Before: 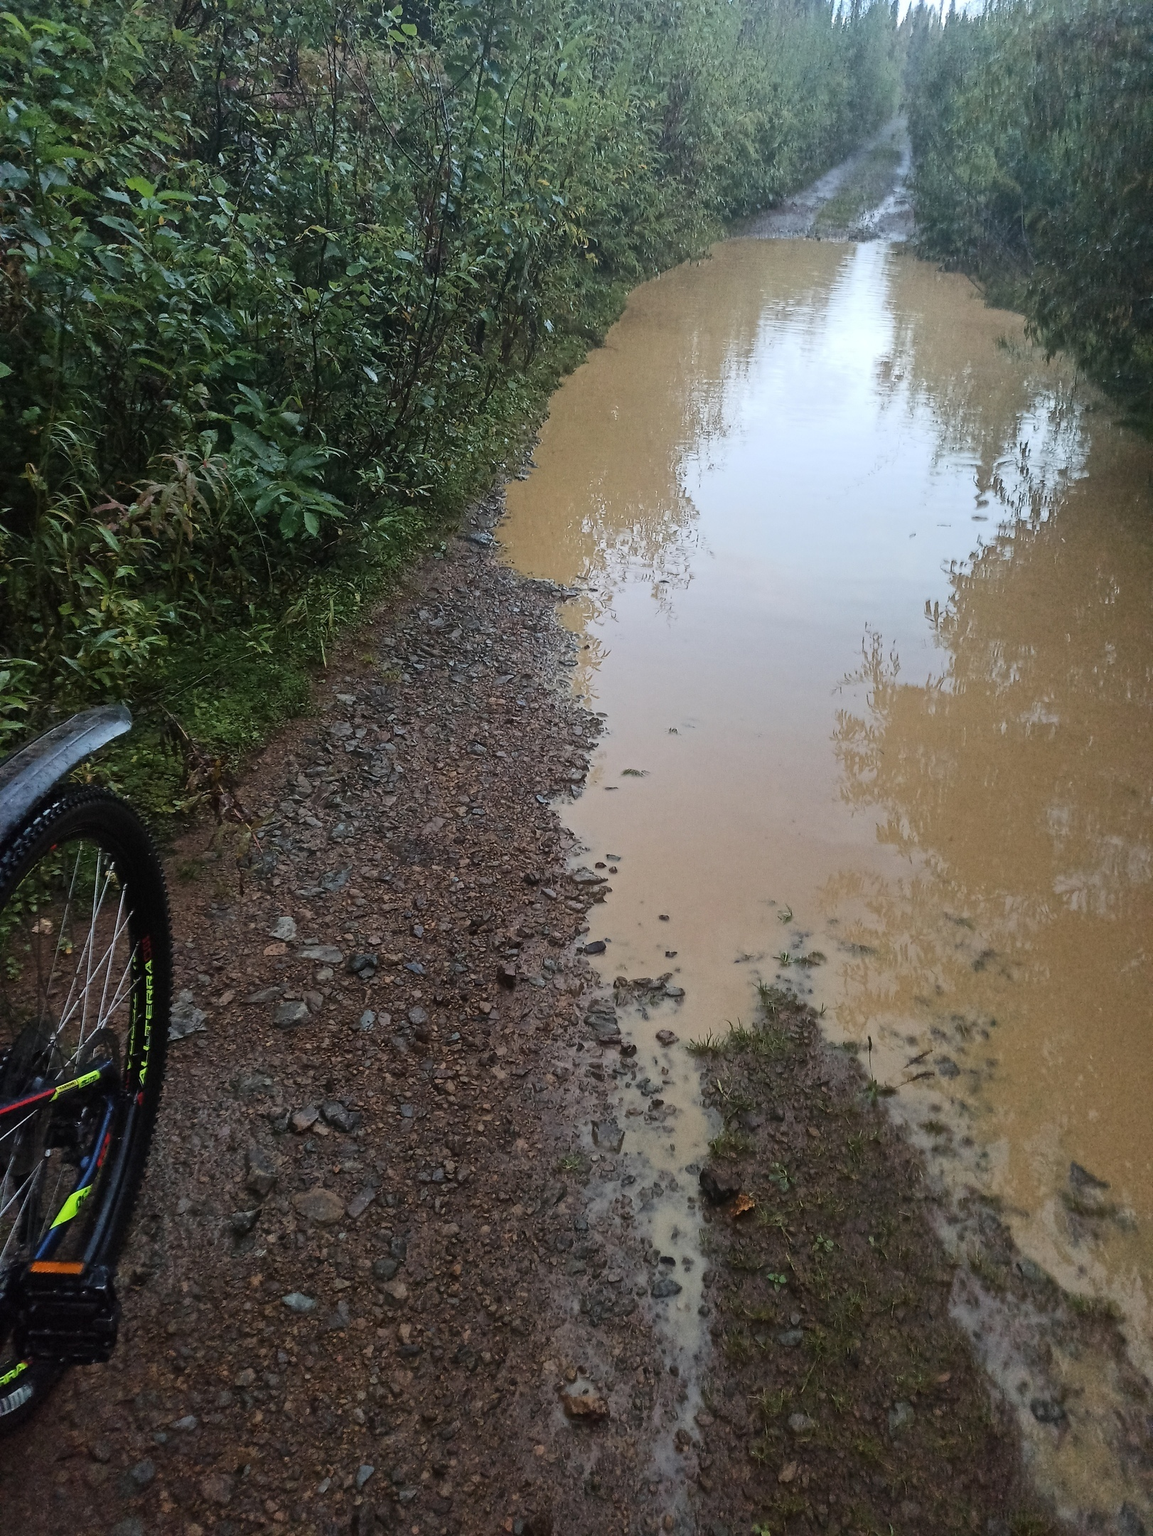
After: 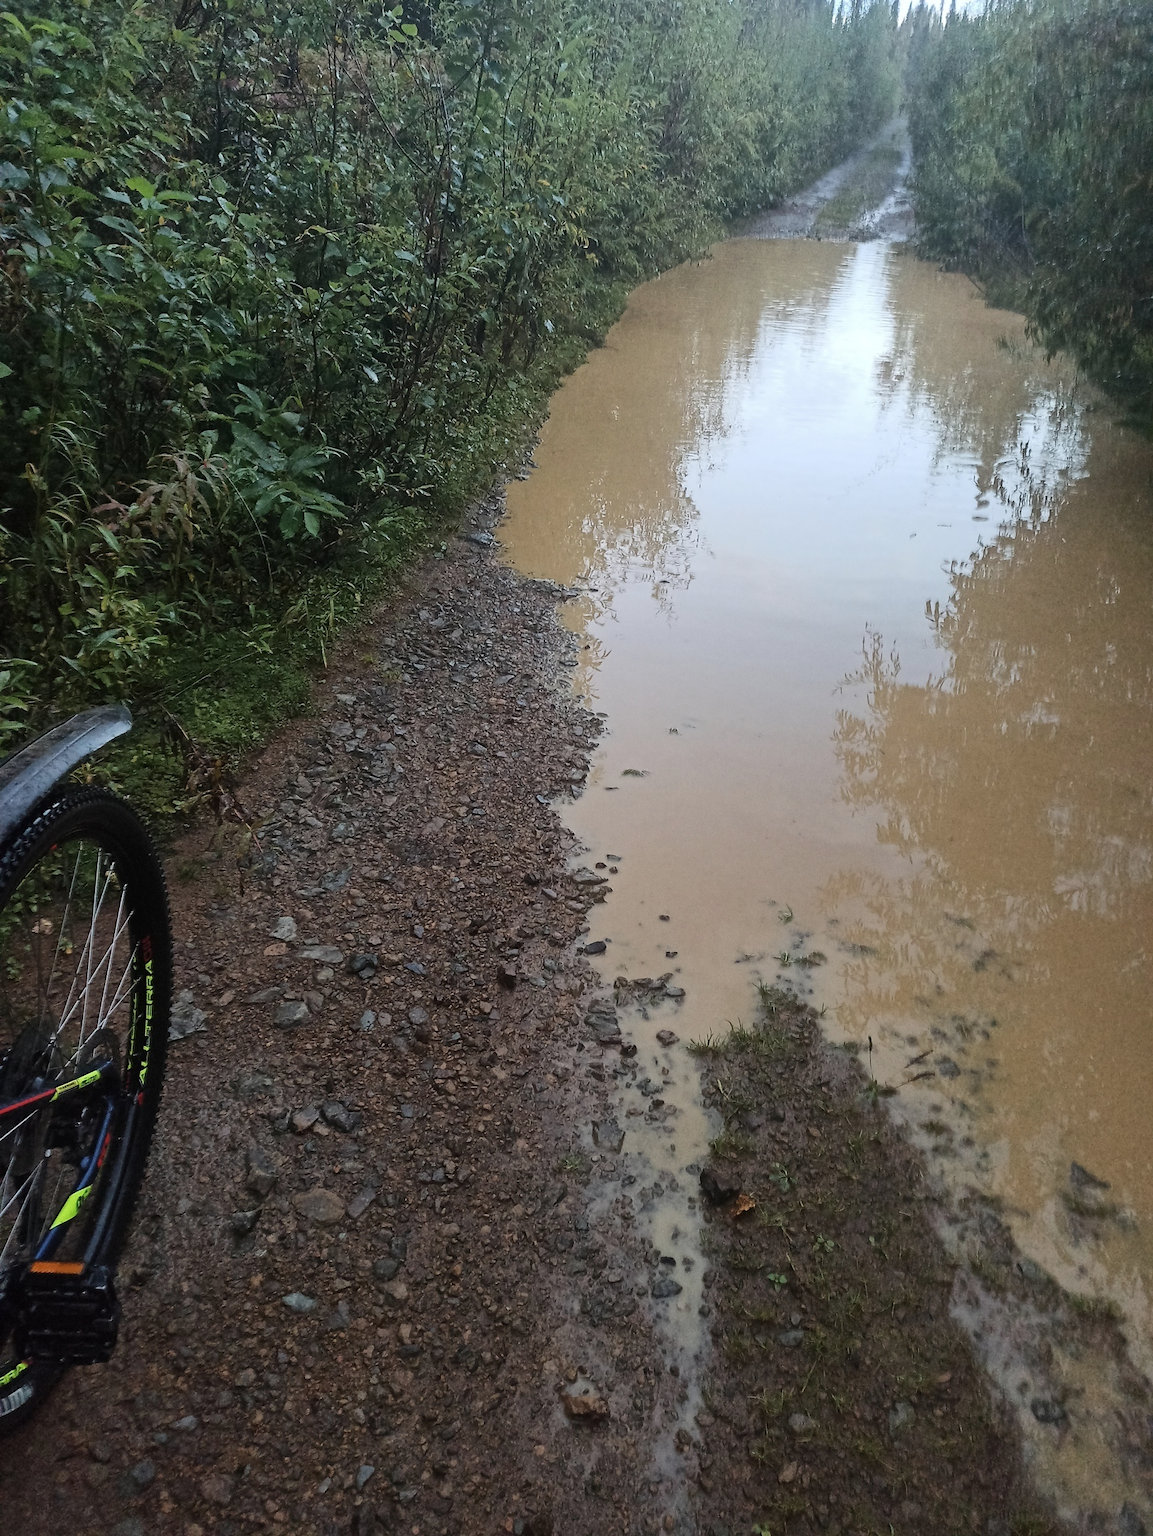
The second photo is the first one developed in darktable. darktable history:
contrast brightness saturation: saturation -0.091
